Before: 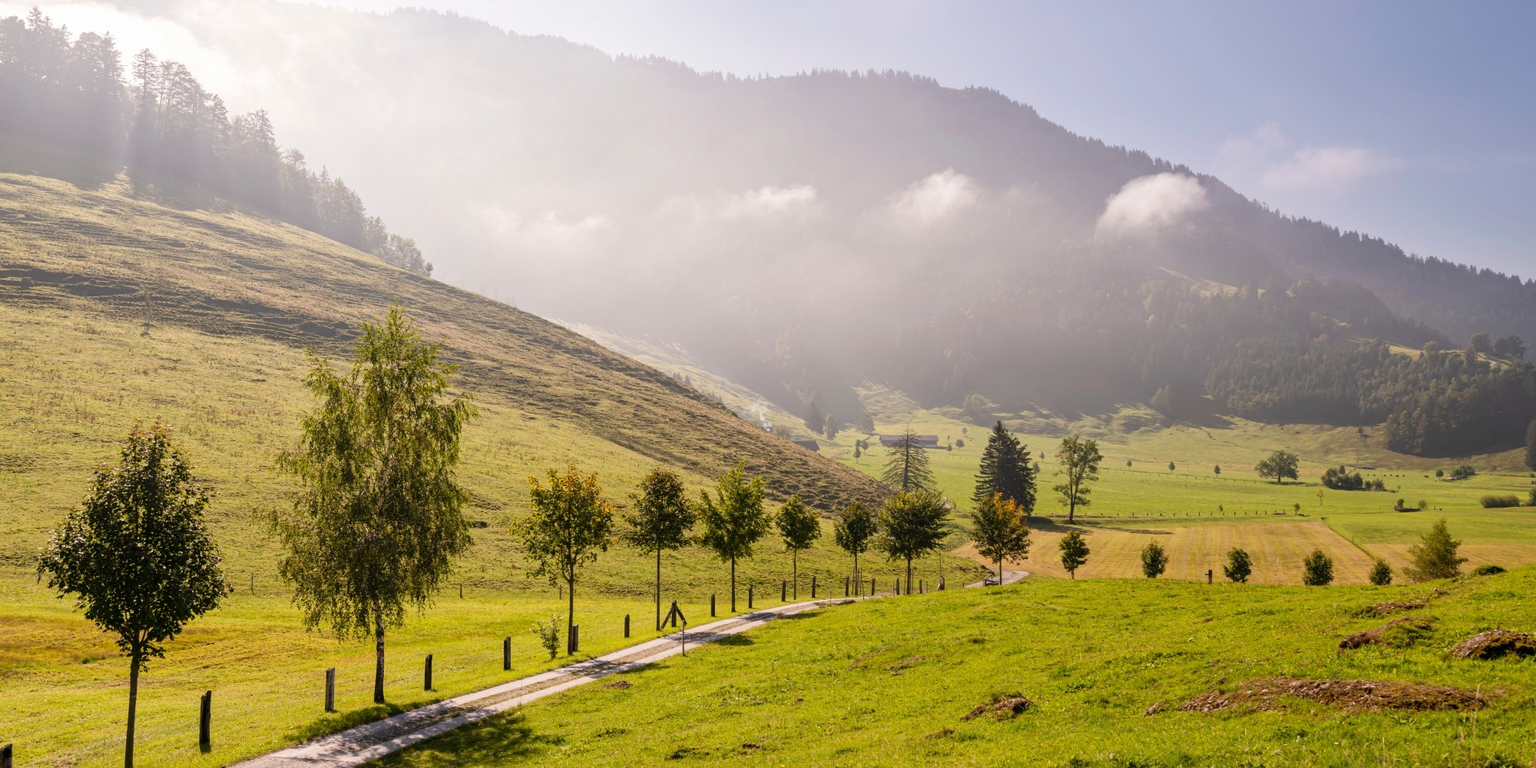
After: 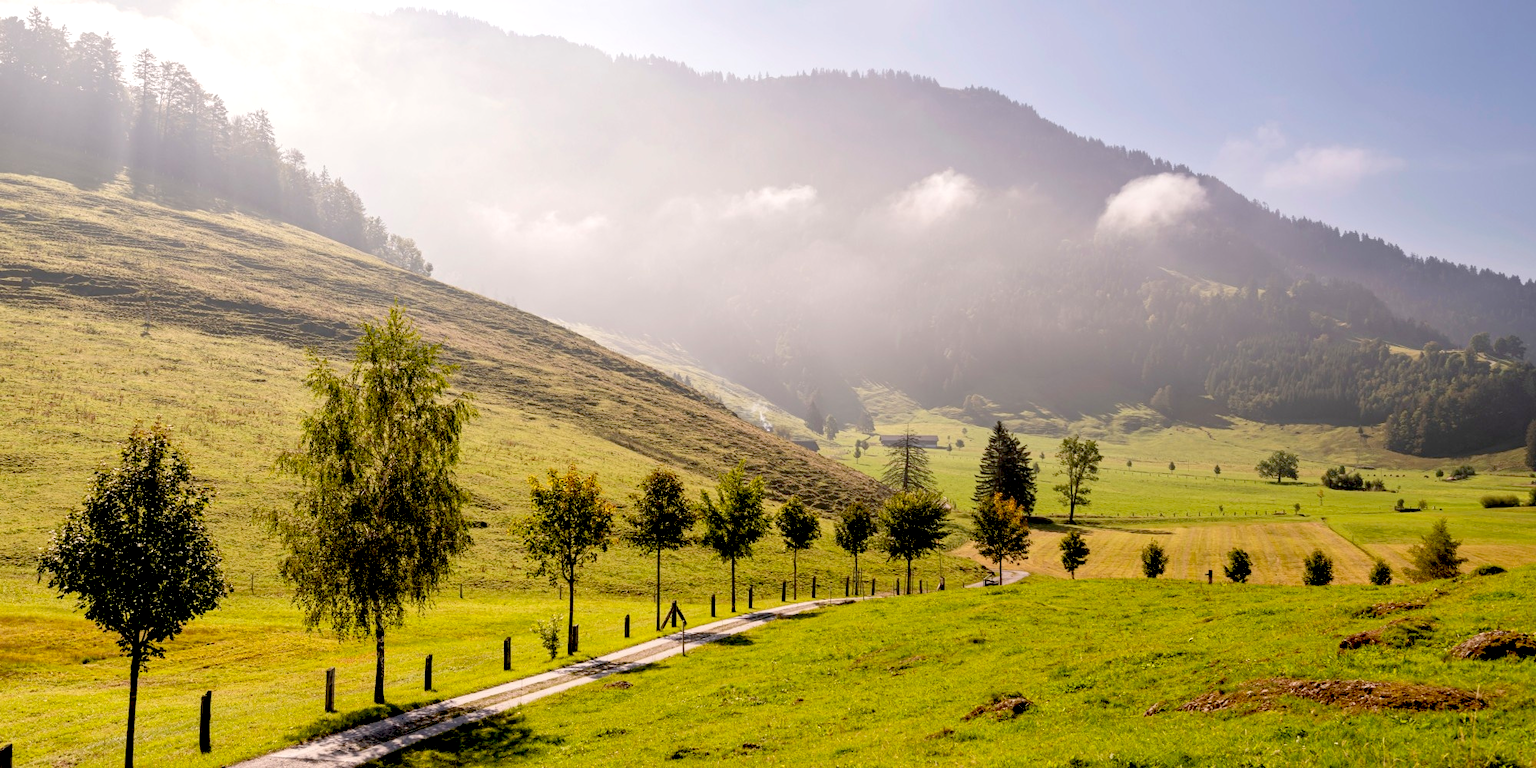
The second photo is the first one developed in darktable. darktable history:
exposure: black level correction 0.026, exposure 0.185 EV, compensate highlight preservation false
